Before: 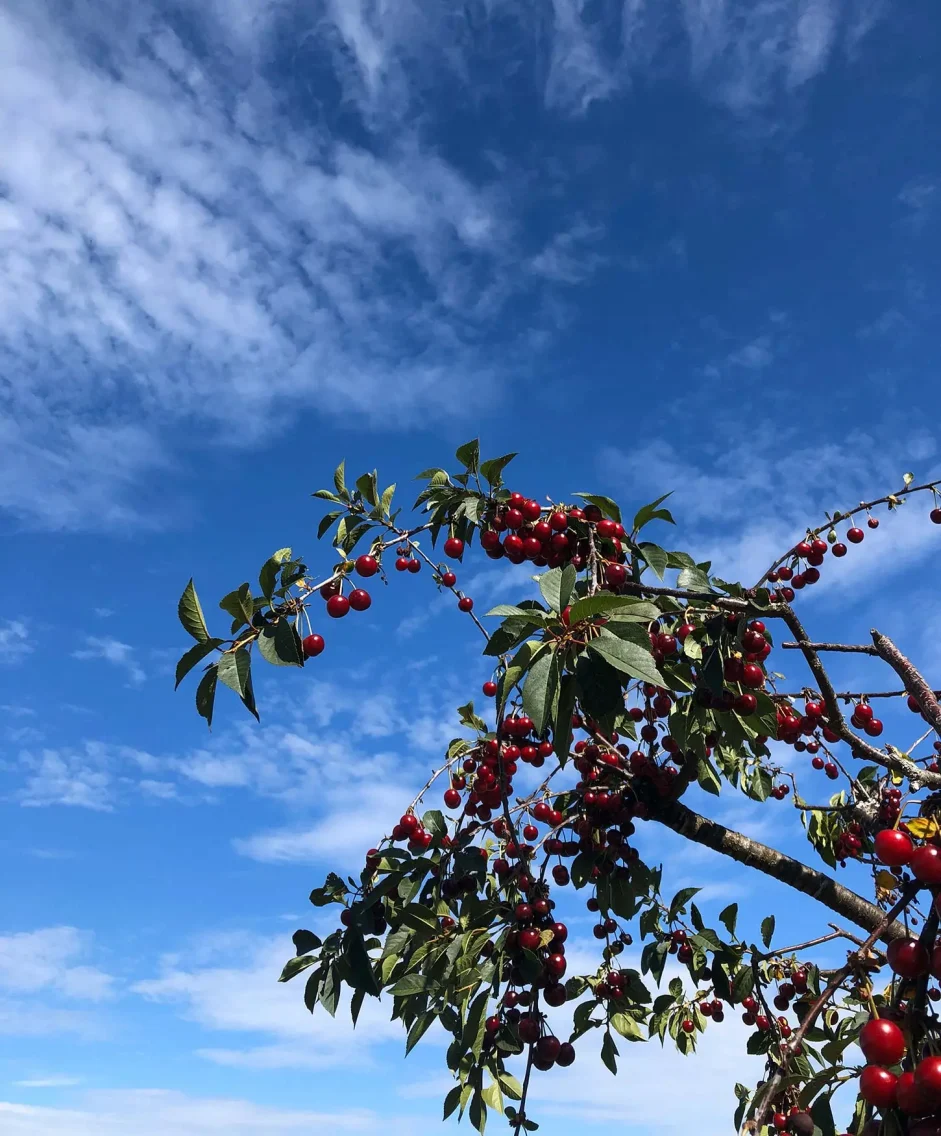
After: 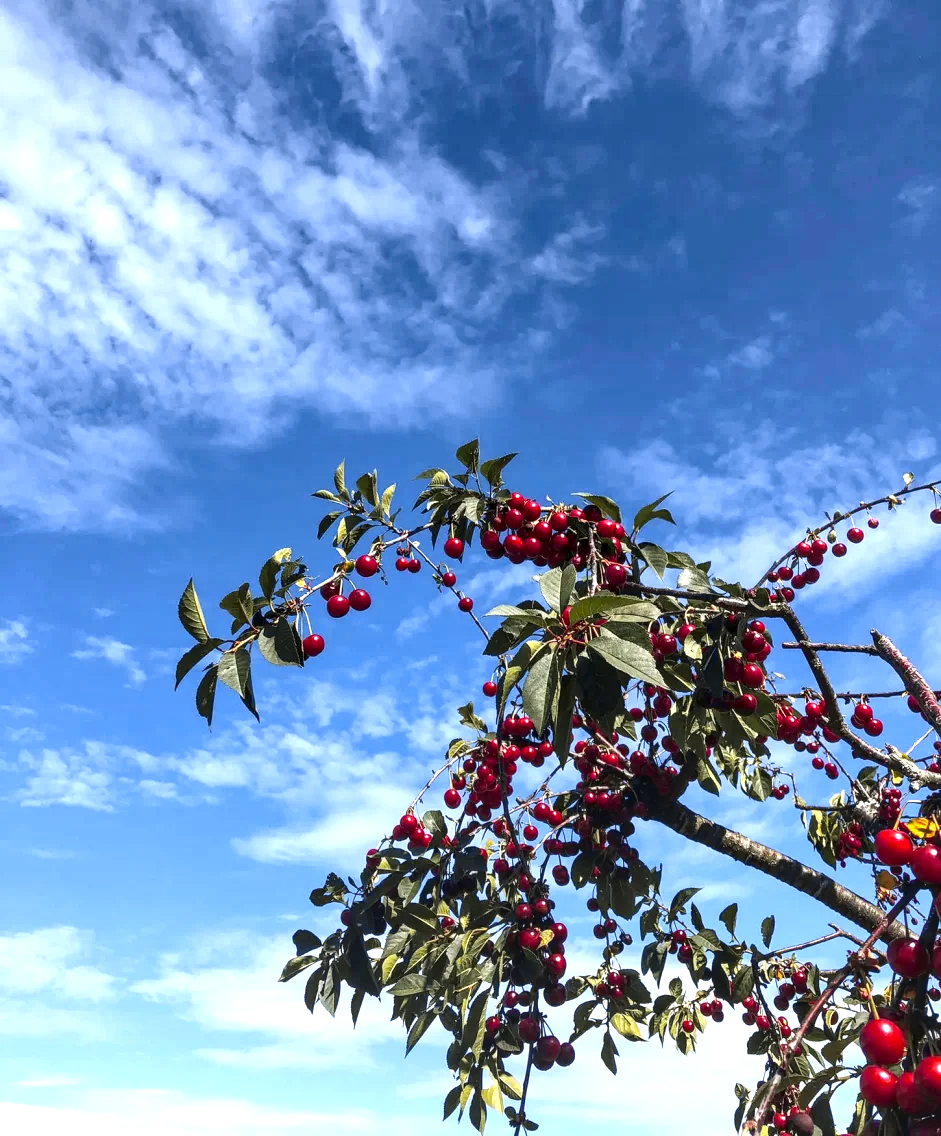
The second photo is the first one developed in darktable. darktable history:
exposure: black level correction 0, exposure 1 EV, compensate exposure bias true, compensate highlight preservation false
tone curve: curves: ch0 [(0, 0) (0.087, 0.054) (0.281, 0.245) (0.532, 0.514) (0.835, 0.818) (0.994, 0.955)]; ch1 [(0, 0) (0.27, 0.195) (0.406, 0.435) (0.452, 0.474) (0.495, 0.5) (0.514, 0.508) (0.537, 0.556) (0.654, 0.689) (1, 1)]; ch2 [(0, 0) (0.269, 0.299) (0.459, 0.441) (0.498, 0.499) (0.523, 0.52) (0.551, 0.549) (0.633, 0.625) (0.659, 0.681) (0.718, 0.764) (1, 1)], color space Lab, independent channels, preserve colors none
local contrast: on, module defaults
